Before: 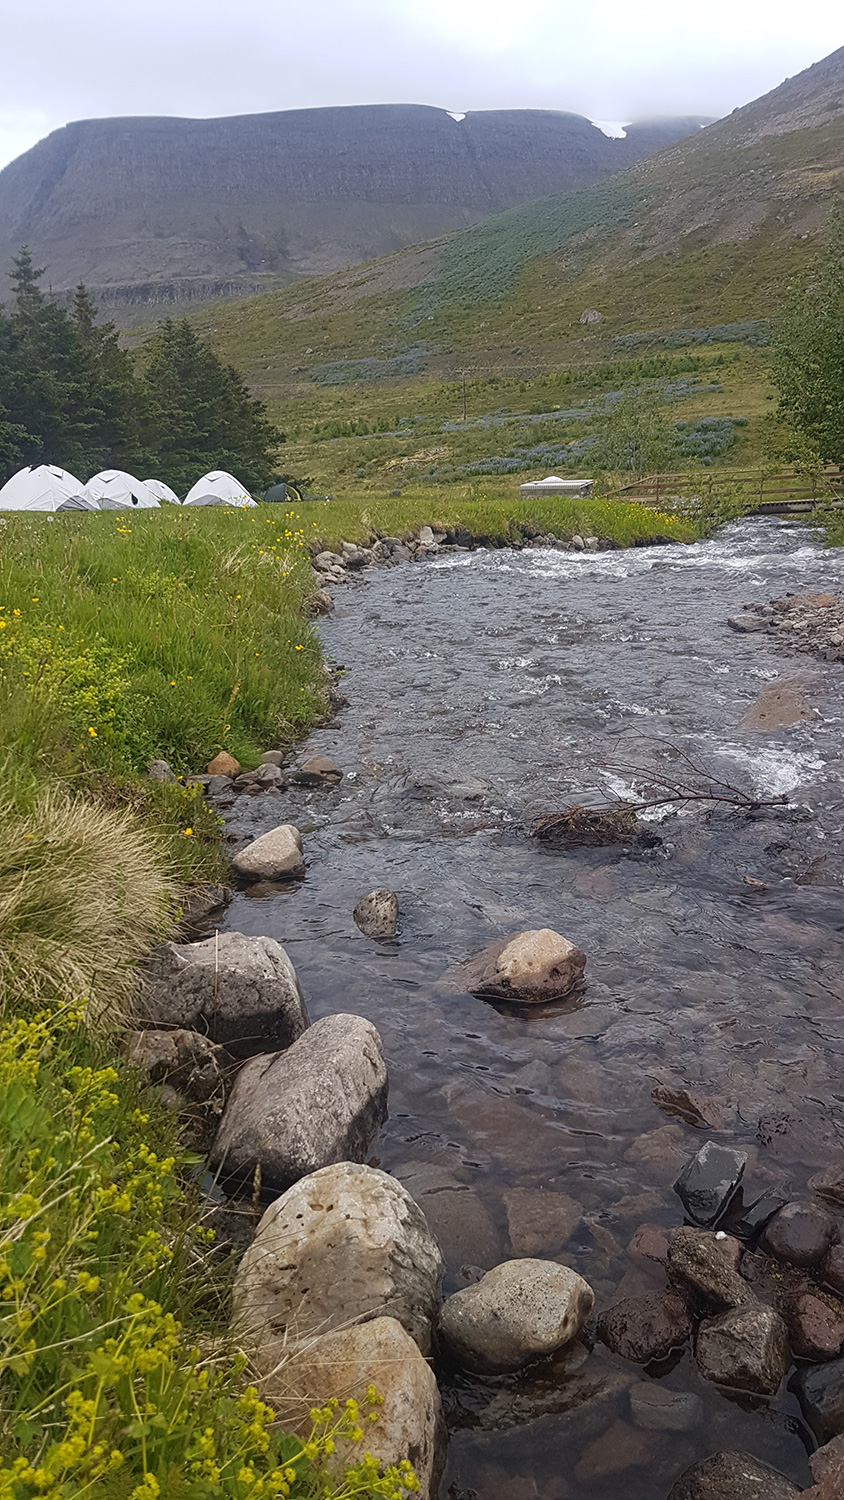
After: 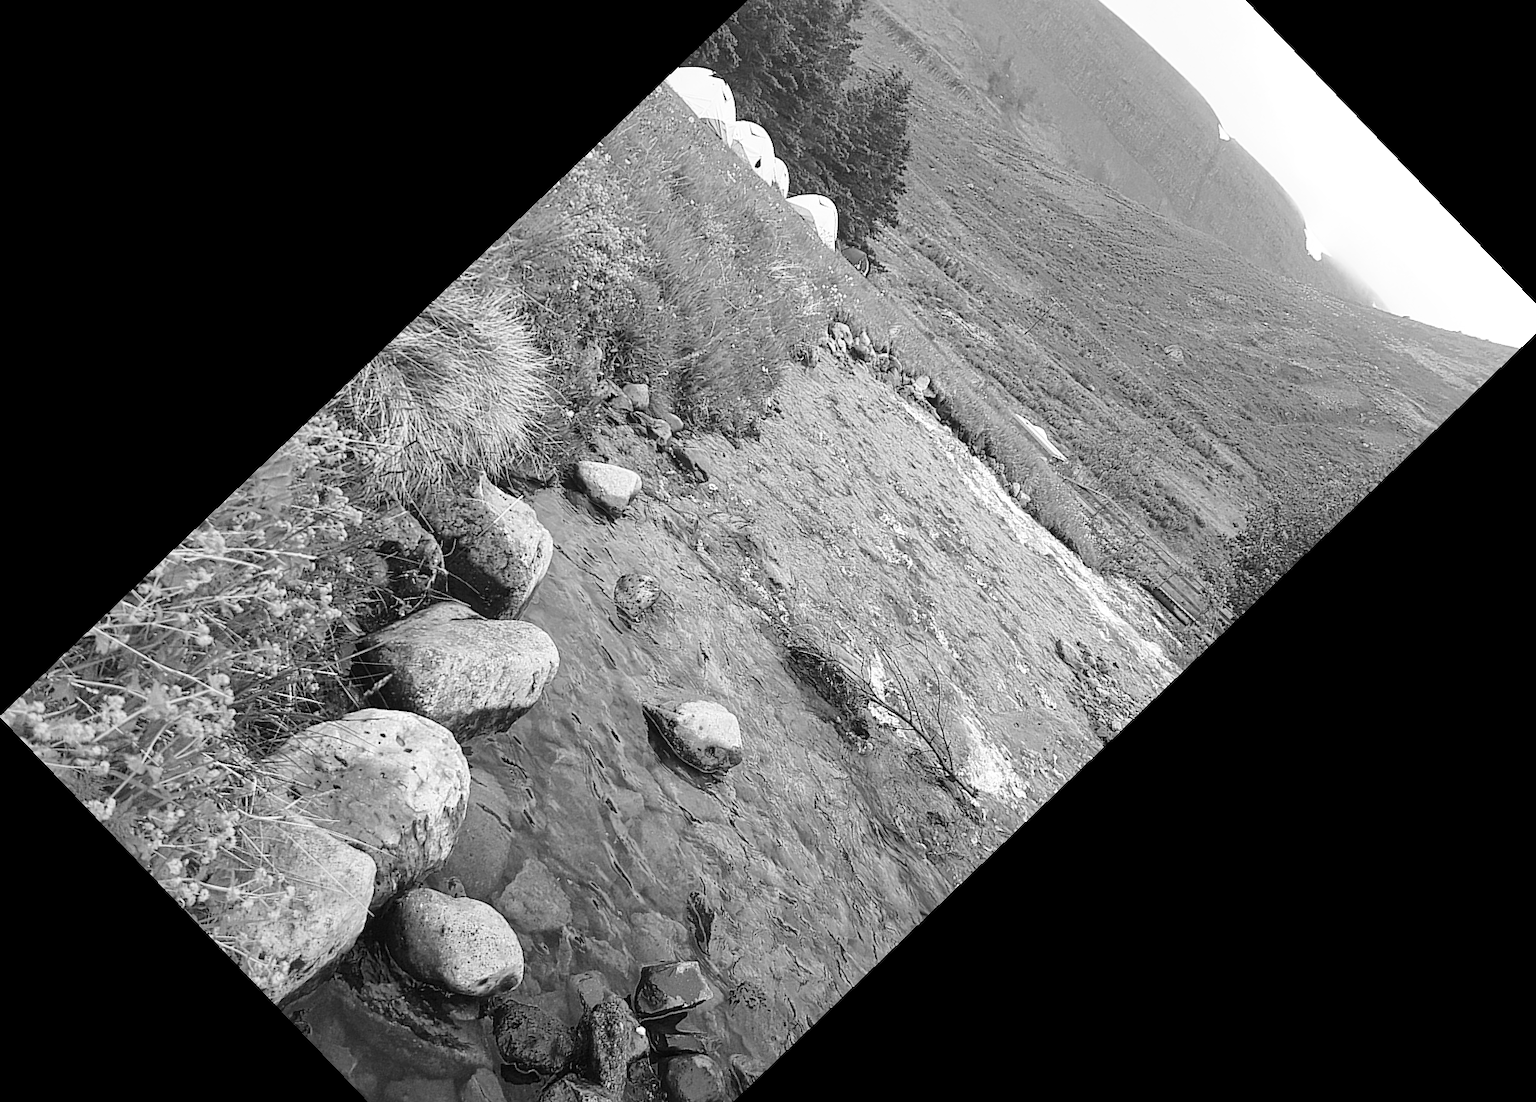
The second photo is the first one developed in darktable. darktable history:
base curve: curves: ch0 [(0, 0) (0.028, 0.03) (0.121, 0.232) (0.46, 0.748) (0.859, 0.968) (1, 1)], preserve colors none
contrast brightness saturation: contrast 0.05, brightness 0.06, saturation 0.01
crop and rotate: angle -46.26°, top 16.234%, right 0.912%, bottom 11.704%
local contrast: mode bilateral grid, contrast 20, coarseness 50, detail 120%, midtone range 0.2
tone equalizer: -8 EV 0.06 EV, smoothing diameter 25%, edges refinement/feathering 10, preserve details guided filter
monochrome: on, module defaults
